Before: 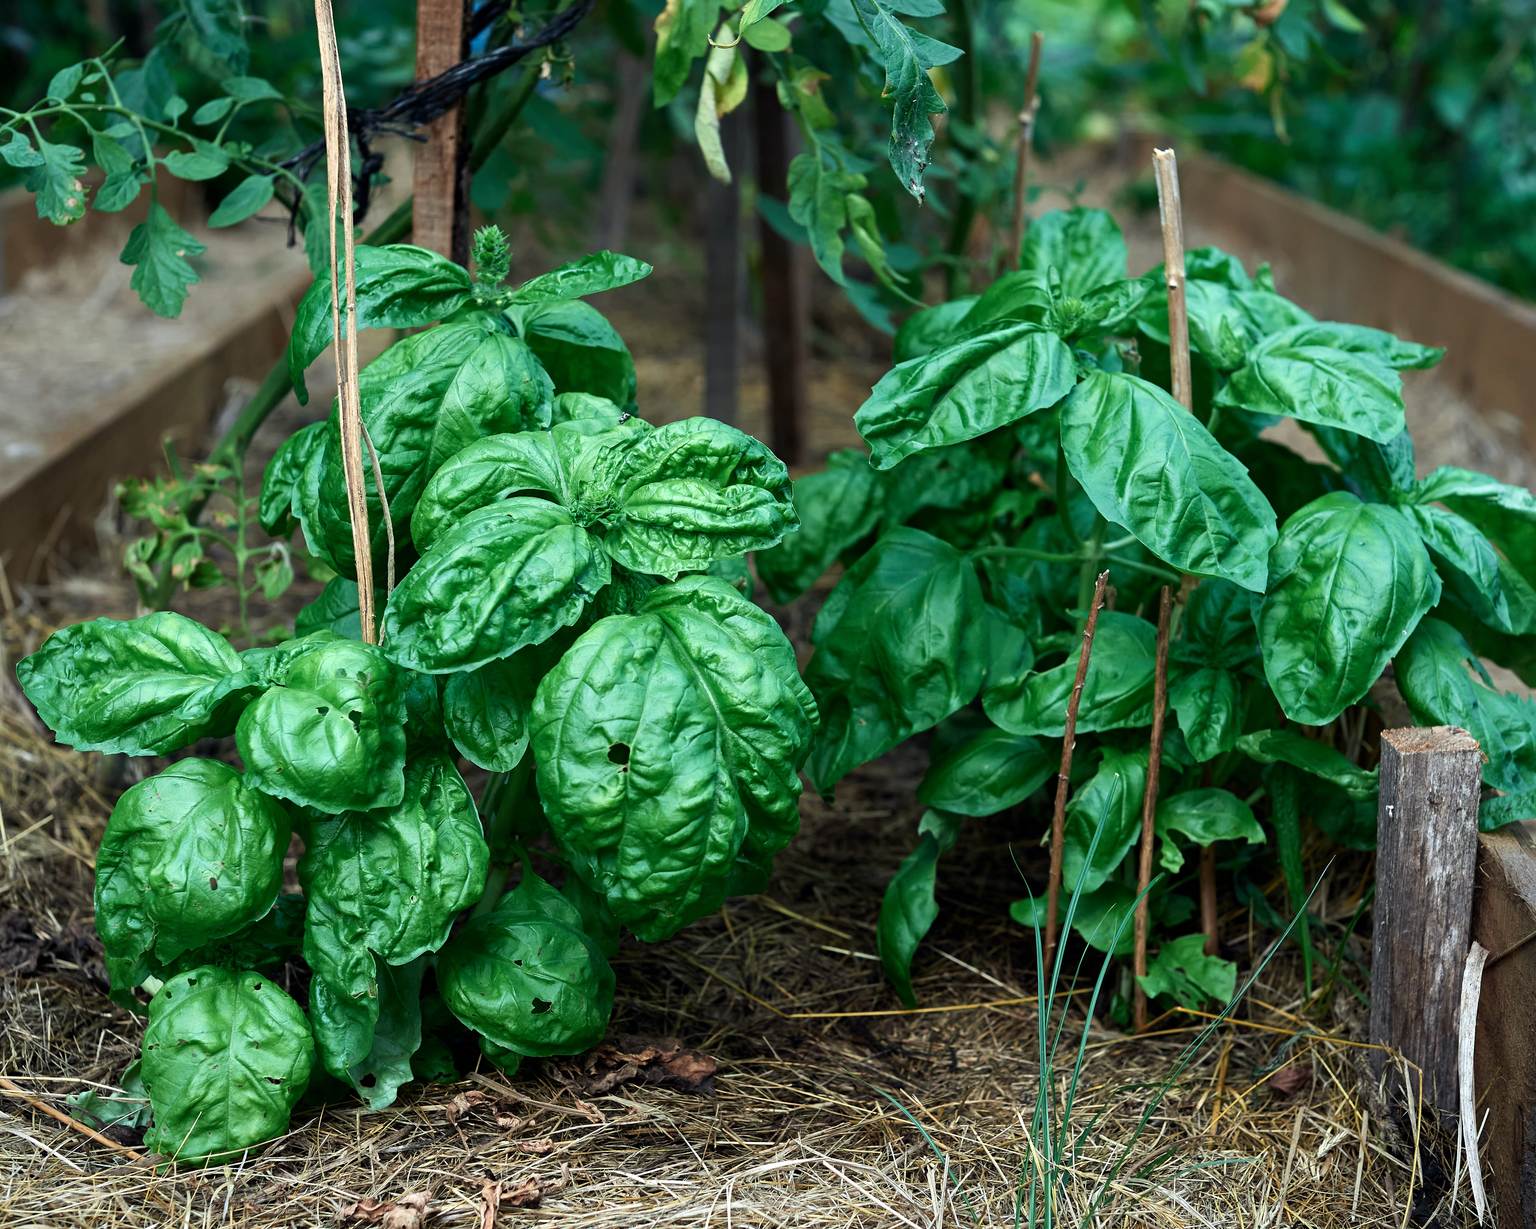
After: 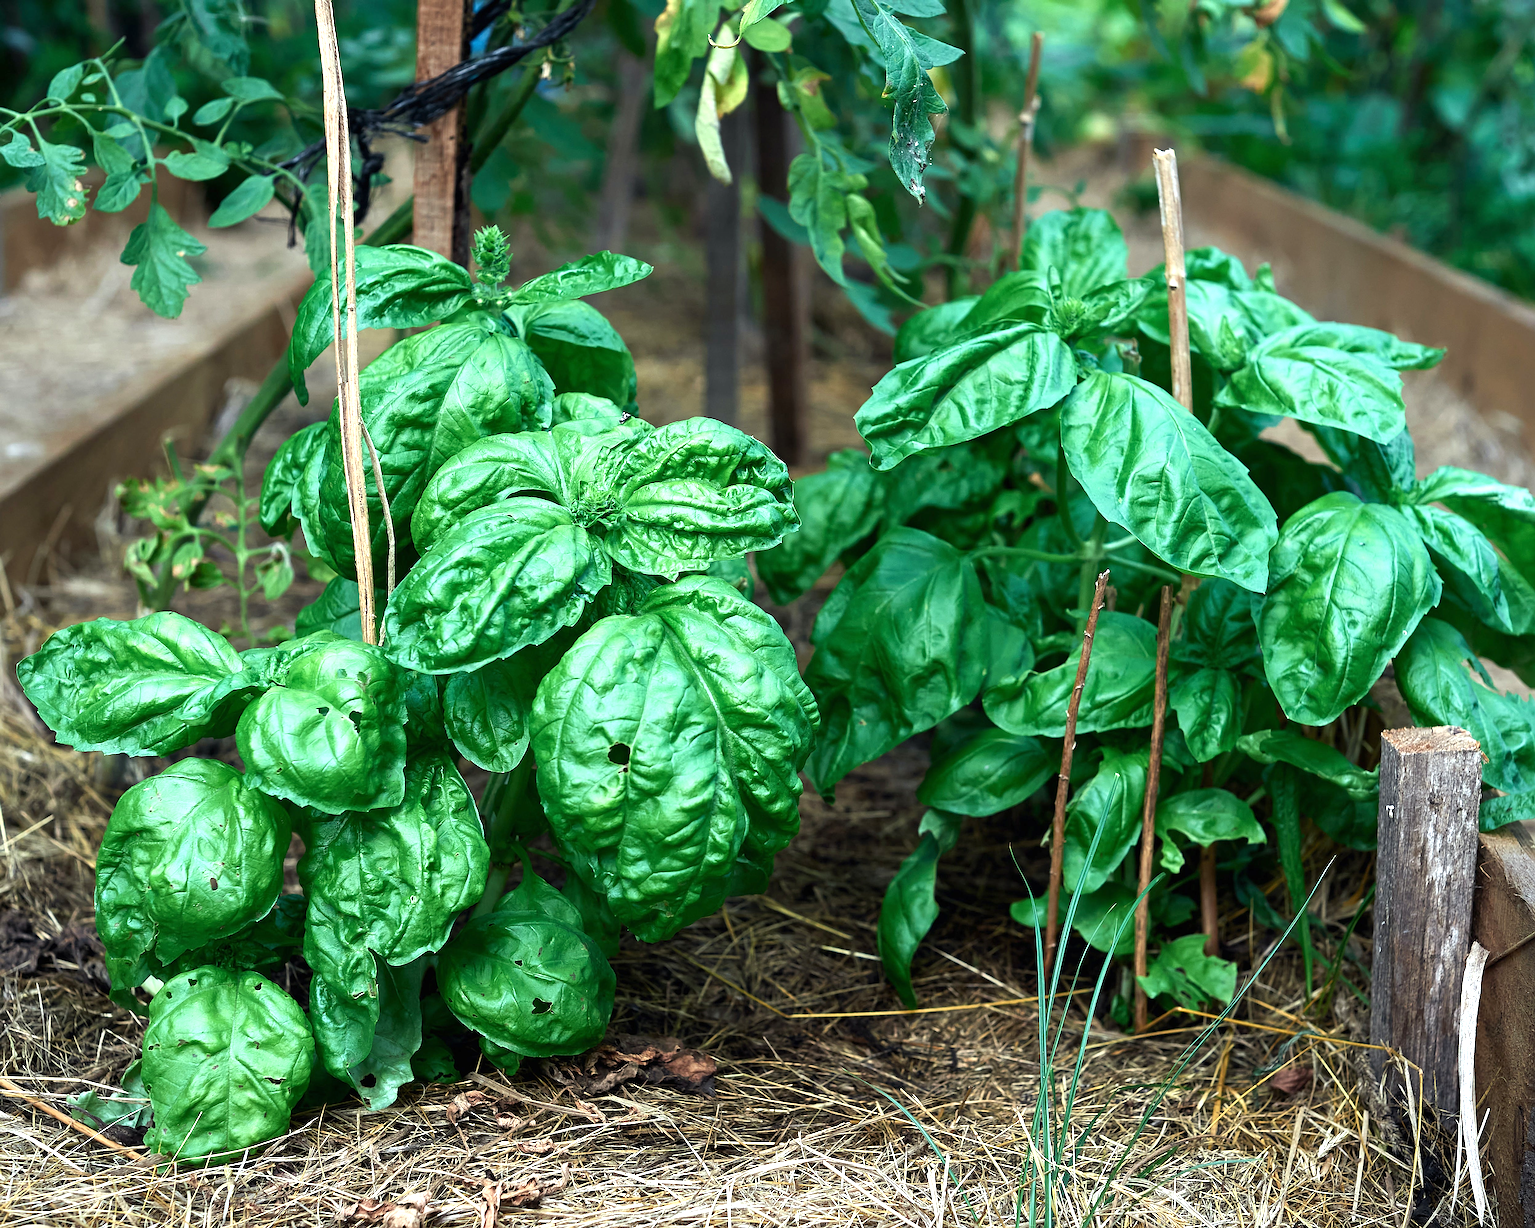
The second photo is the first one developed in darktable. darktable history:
exposure: black level correction 0, exposure 0.696 EV, compensate highlight preservation false
sharpen: on, module defaults
